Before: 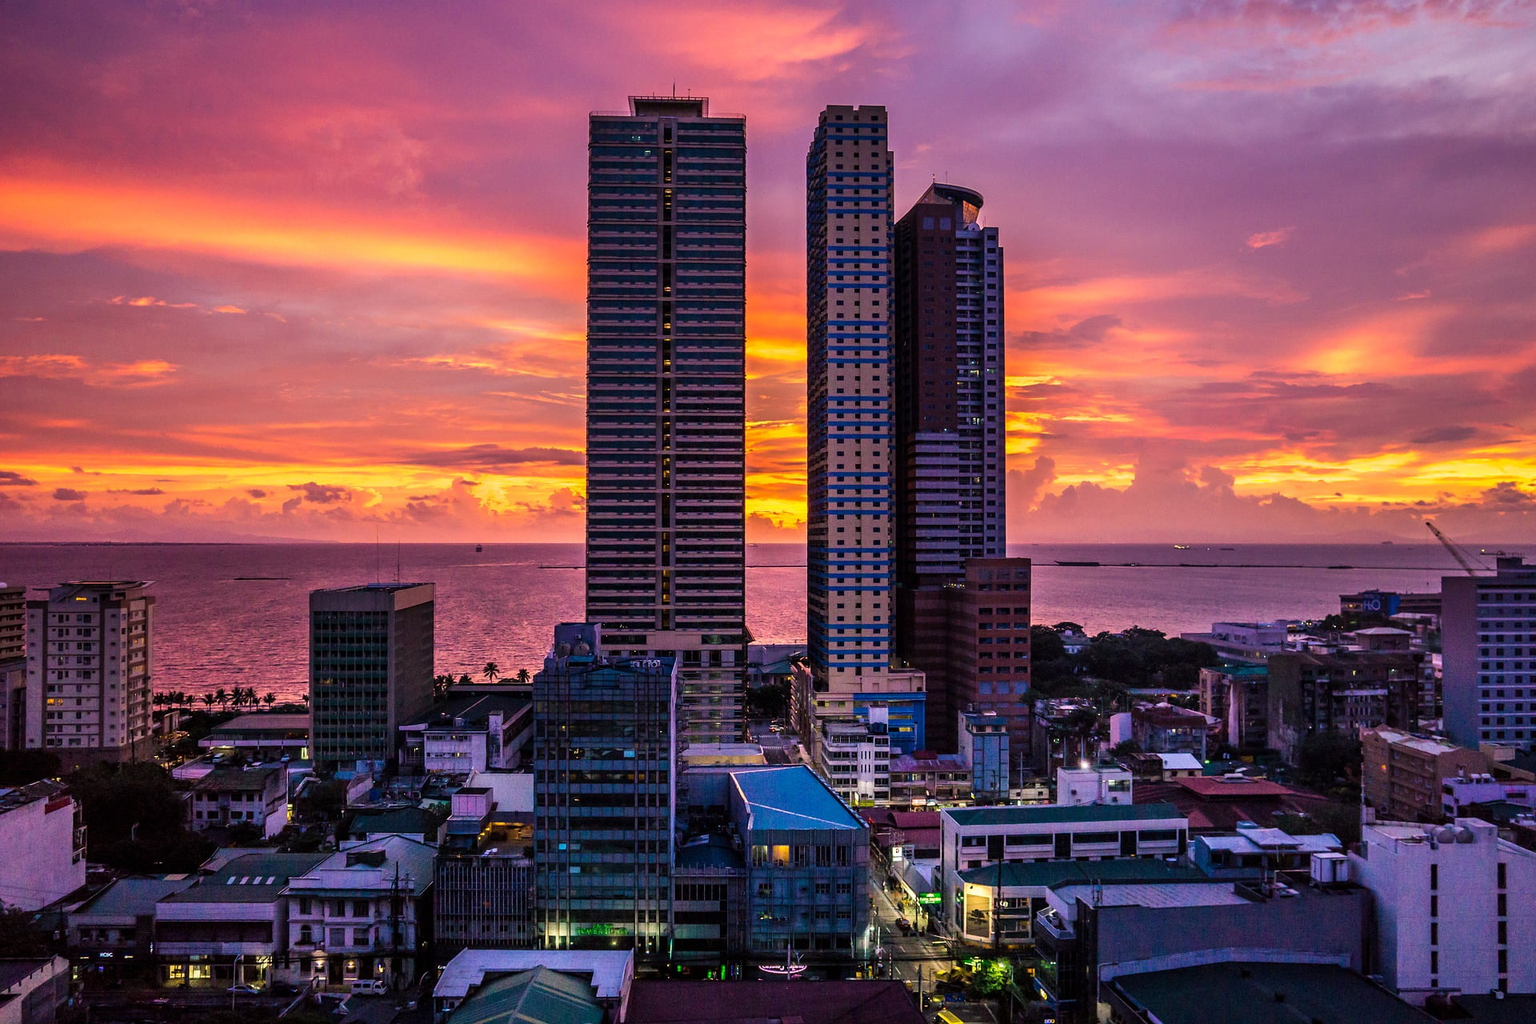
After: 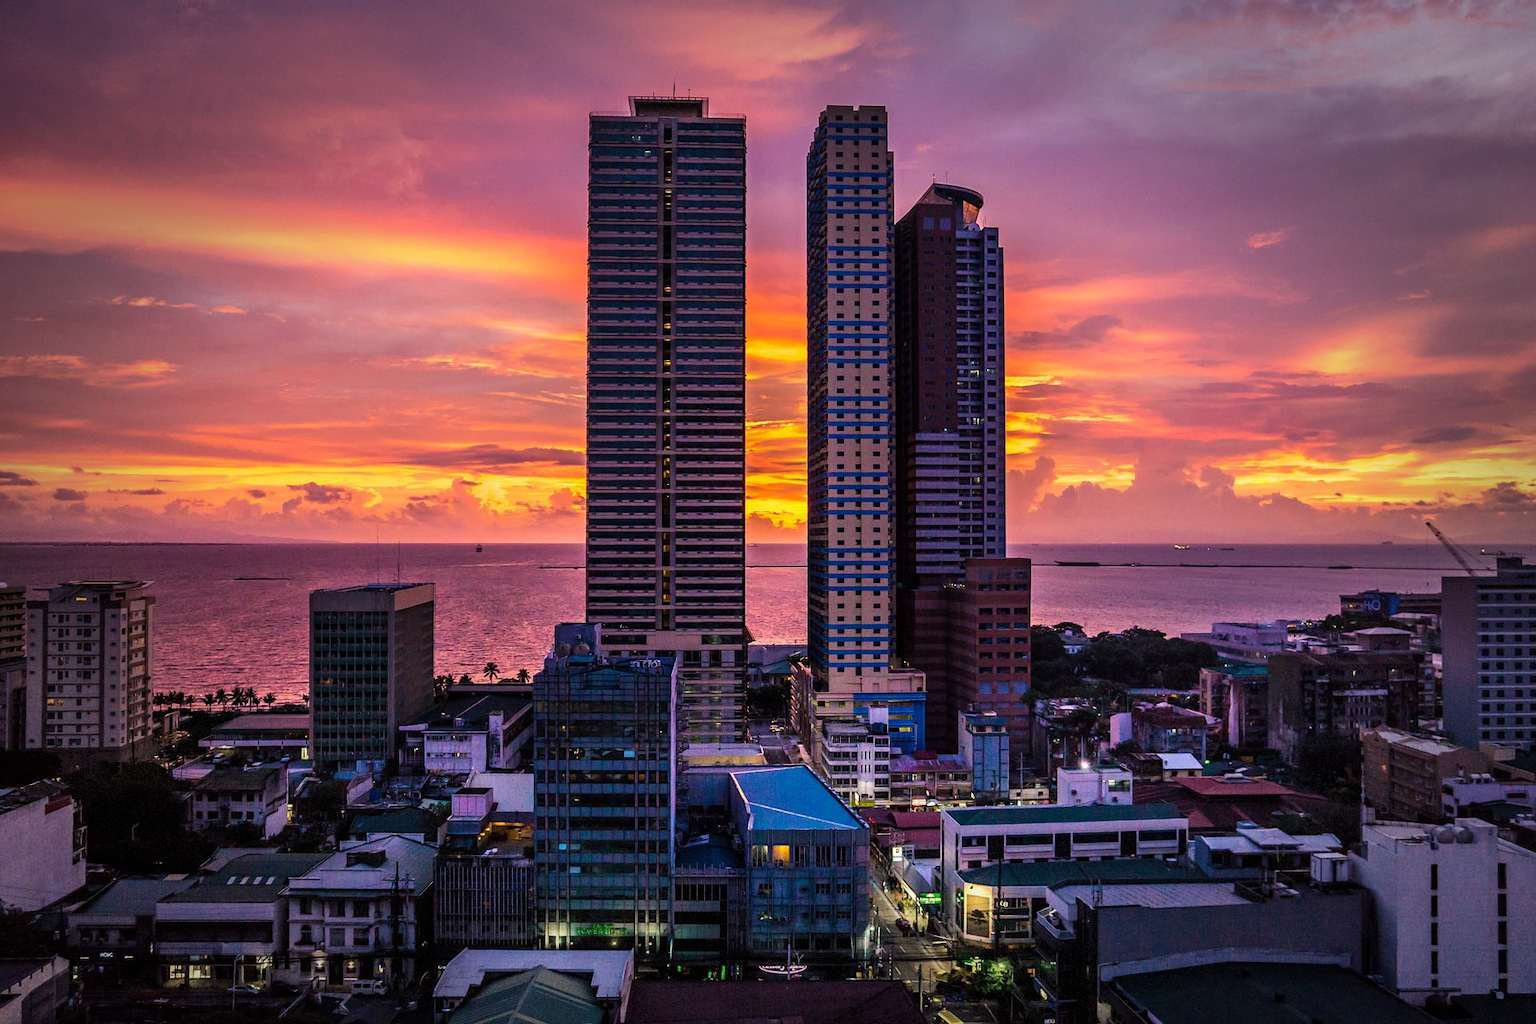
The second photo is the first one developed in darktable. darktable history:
vignetting: fall-off start 66.51%, fall-off radius 39.87%, brightness -0.396, saturation -0.29, automatic ratio true, width/height ratio 0.668, dithering 8-bit output
